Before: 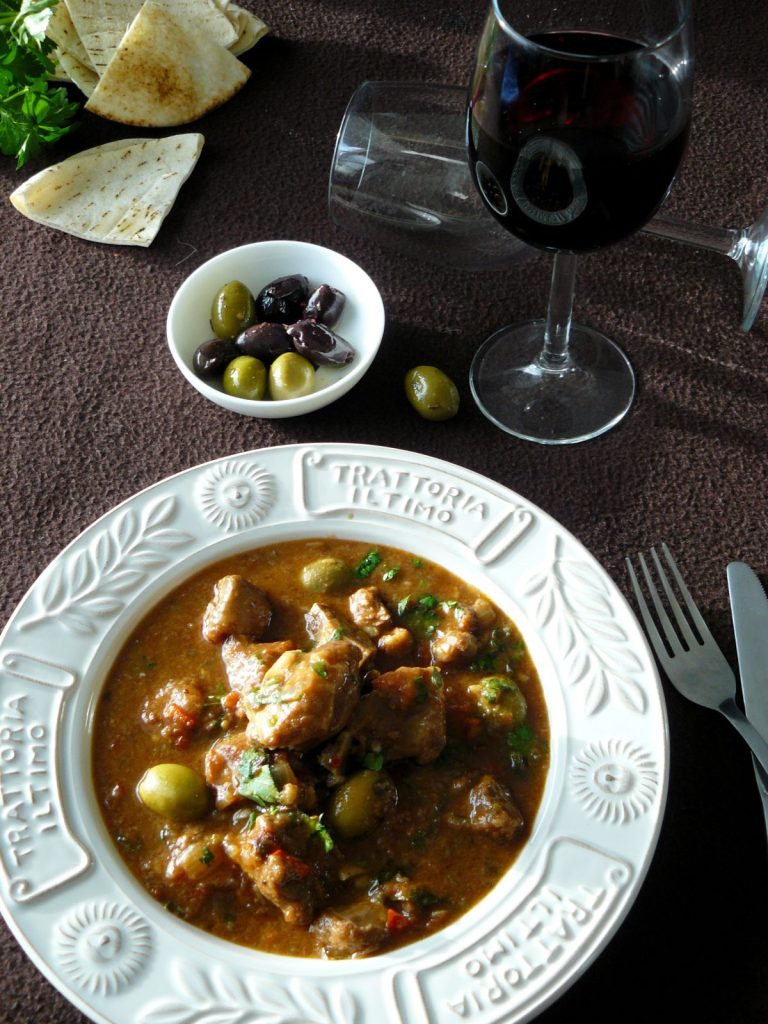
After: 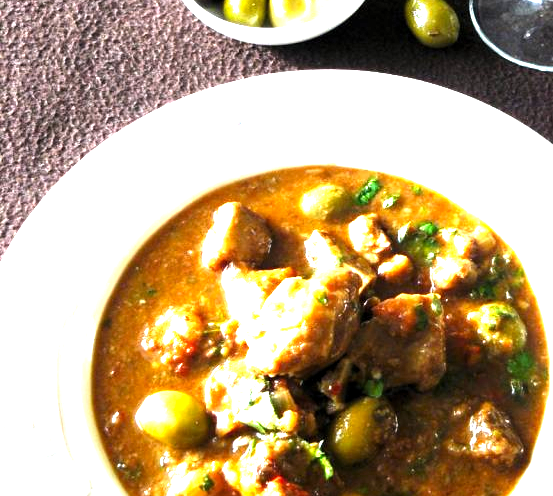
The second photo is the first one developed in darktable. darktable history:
white balance: red 1.009, blue 1.027
crop: top 36.498%, right 27.964%, bottom 14.995%
levels: levels [0.012, 0.367, 0.697]
exposure: black level correction 0, exposure 1 EV, compensate exposure bias true, compensate highlight preservation false
